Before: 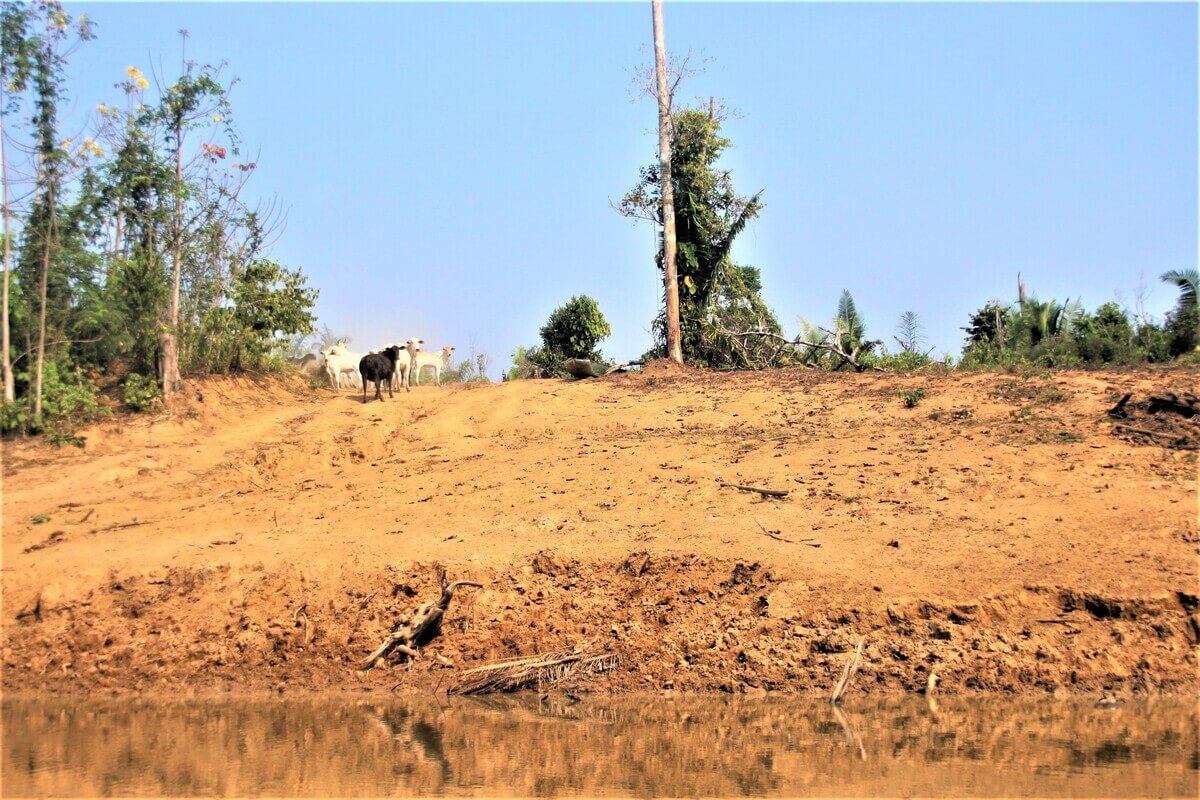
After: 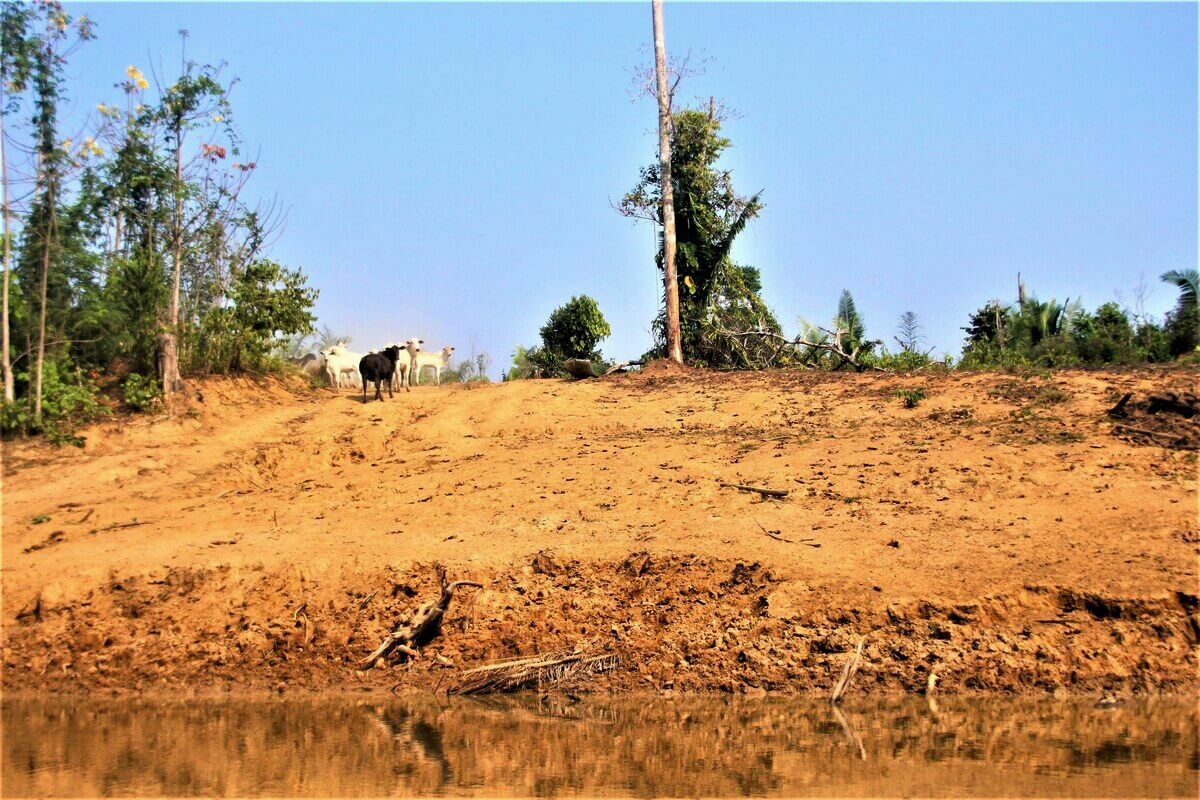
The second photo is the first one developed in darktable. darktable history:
contrast brightness saturation: contrast 0.069, brightness -0.144, saturation 0.118
